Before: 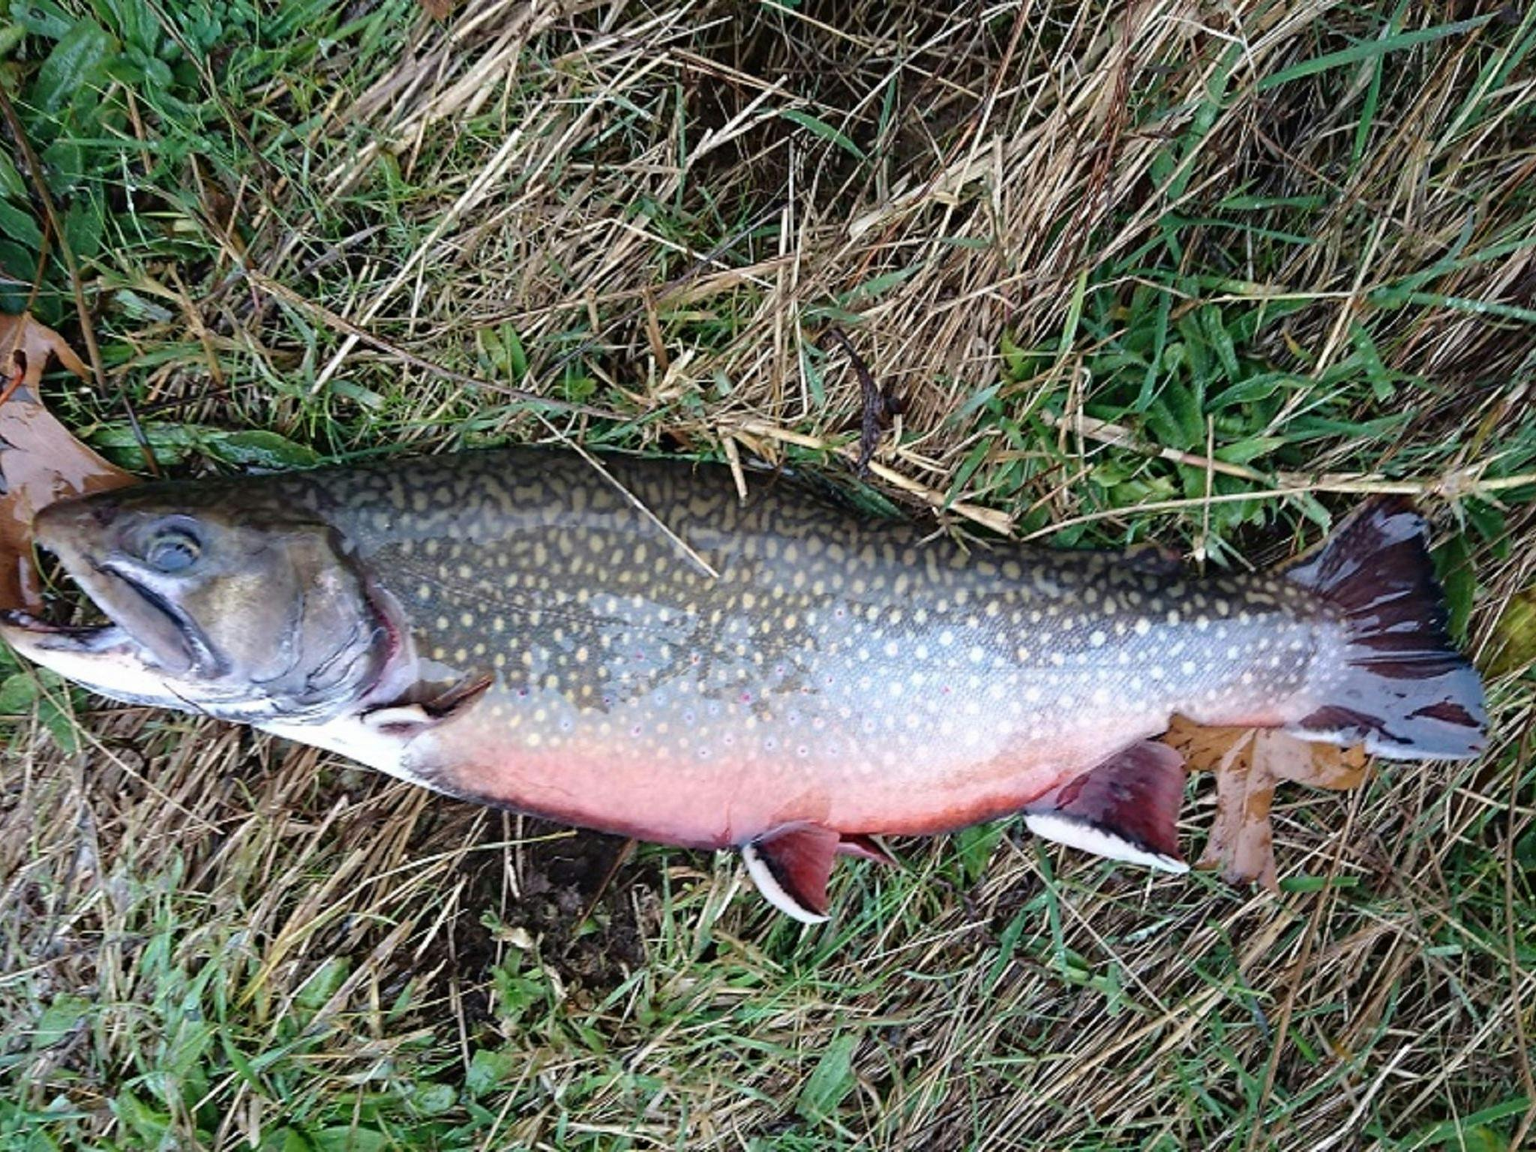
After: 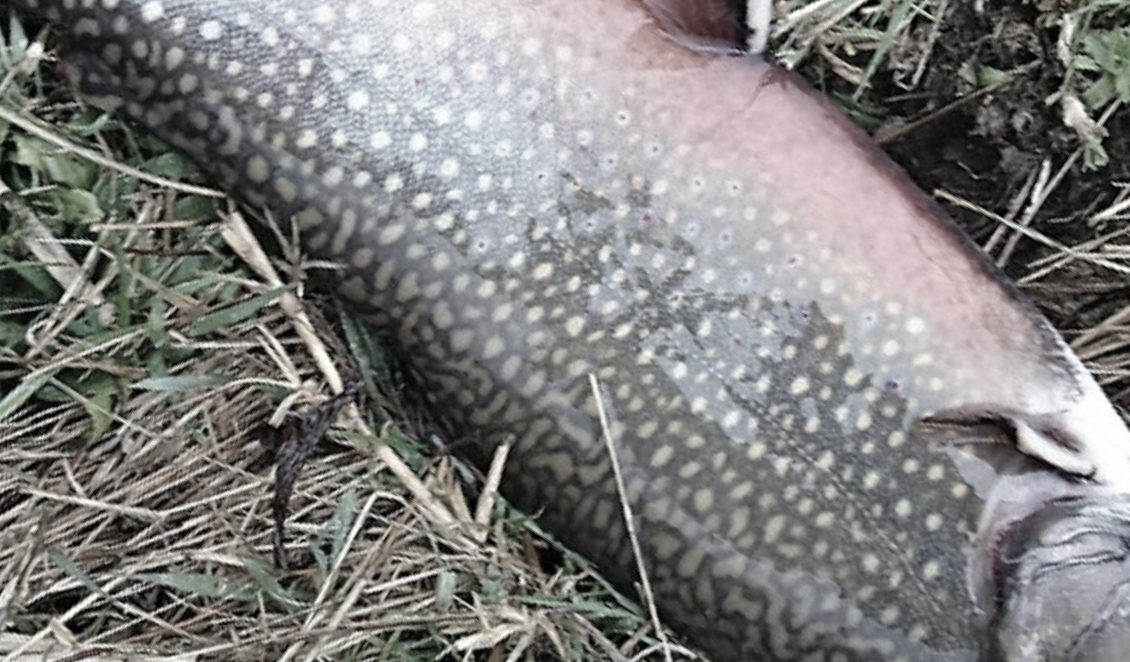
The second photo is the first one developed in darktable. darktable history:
crop and rotate: angle 147.09°, left 9.187%, top 15.56%, right 4.48%, bottom 16.994%
tone equalizer: on, module defaults
color correction: highlights b* 0.029, saturation 0.359
shadows and highlights: shadows 61, soften with gaussian
